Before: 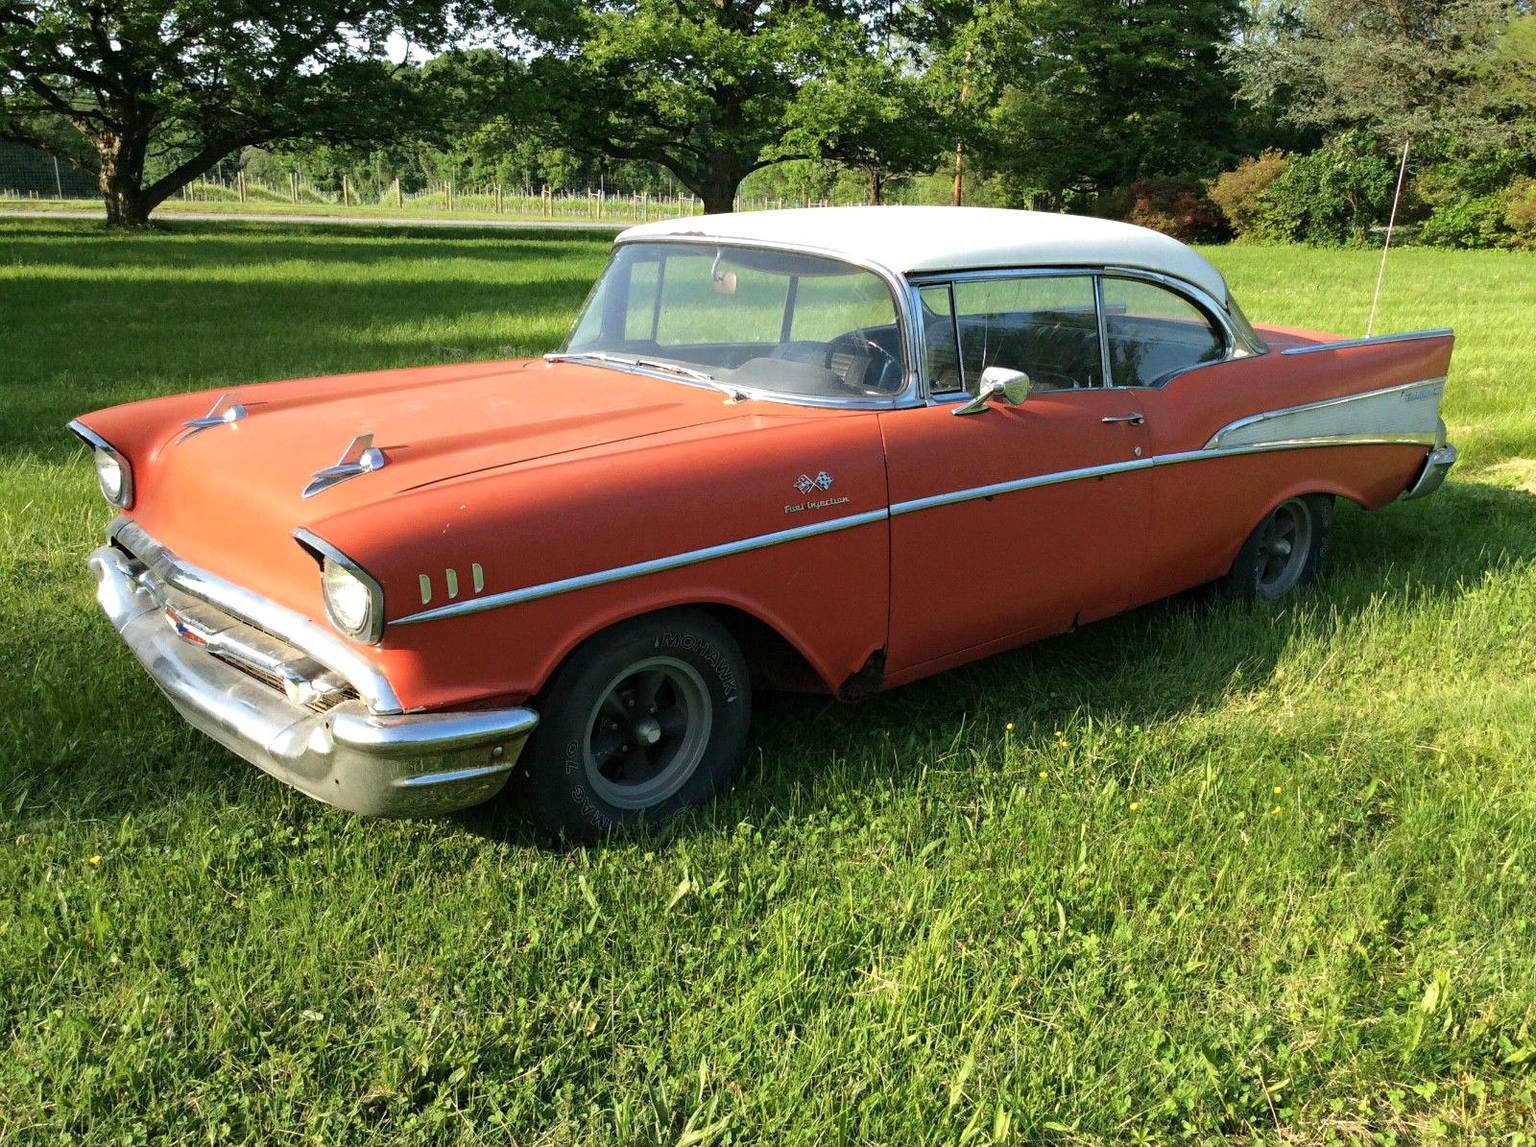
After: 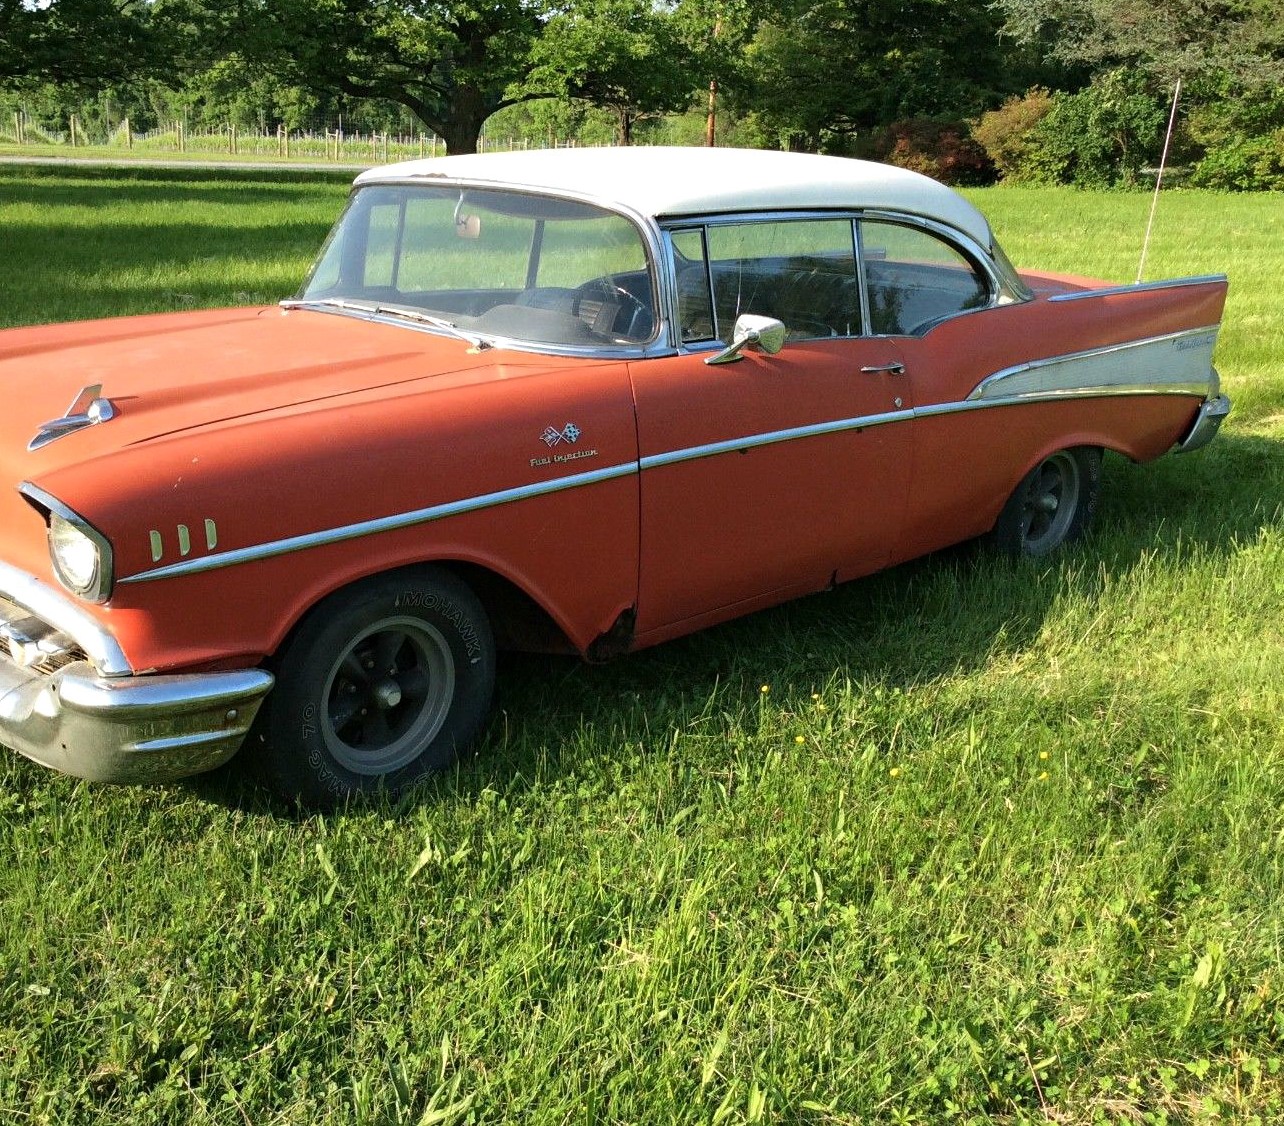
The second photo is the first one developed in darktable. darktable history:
crop and rotate: left 17.959%, top 5.771%, right 1.742%
